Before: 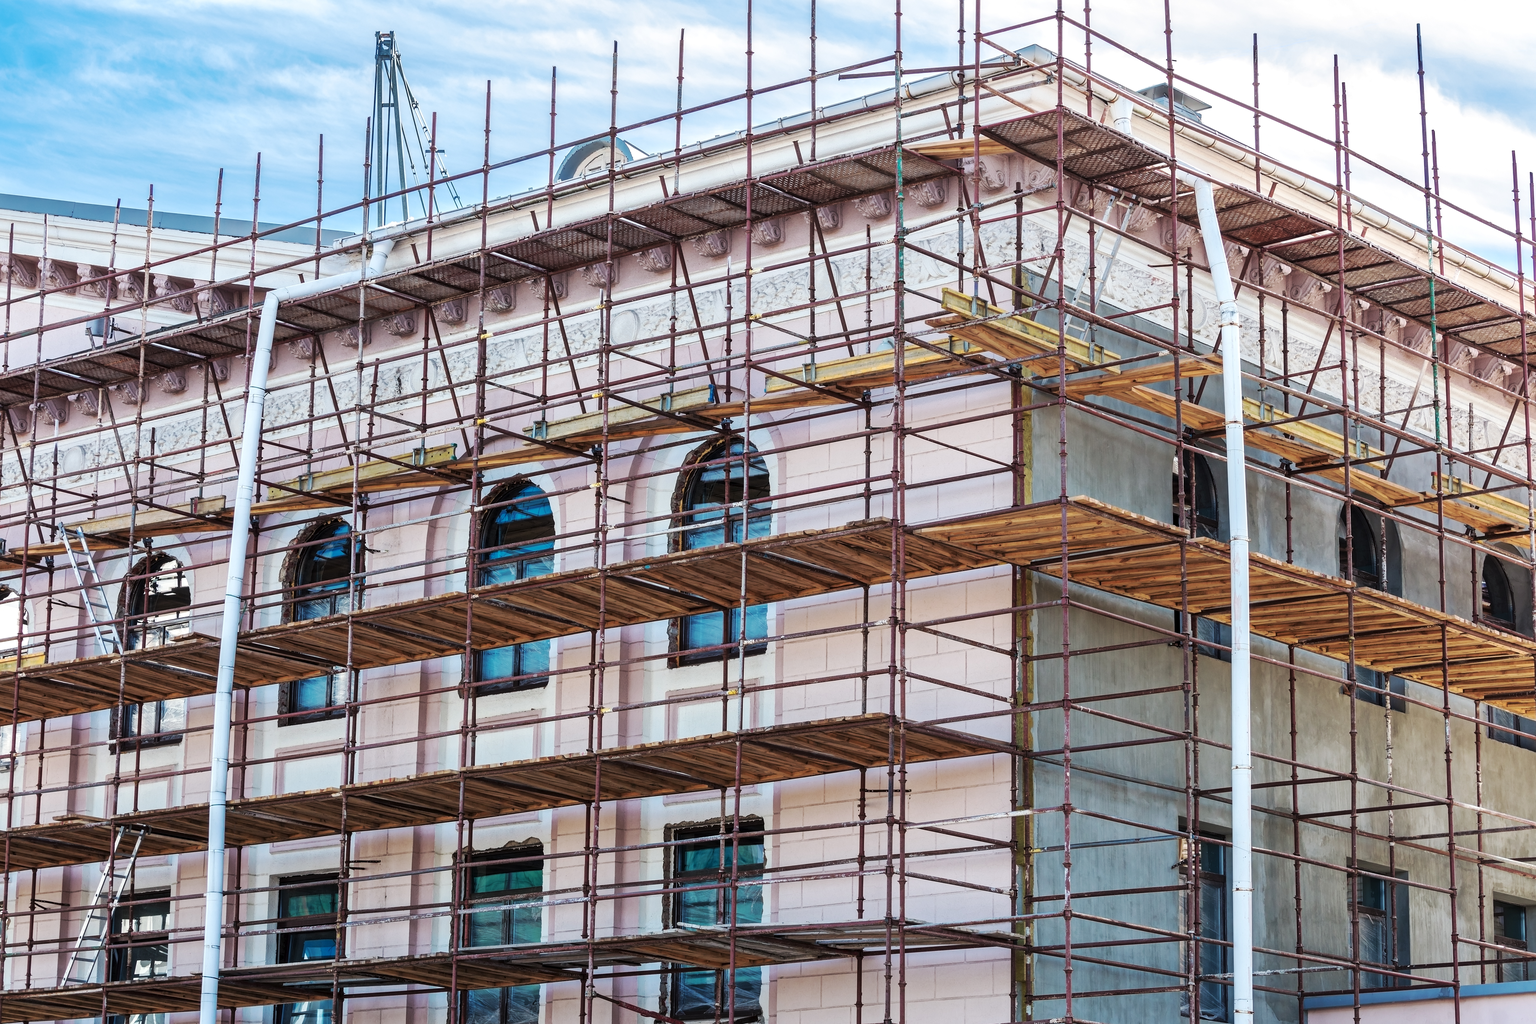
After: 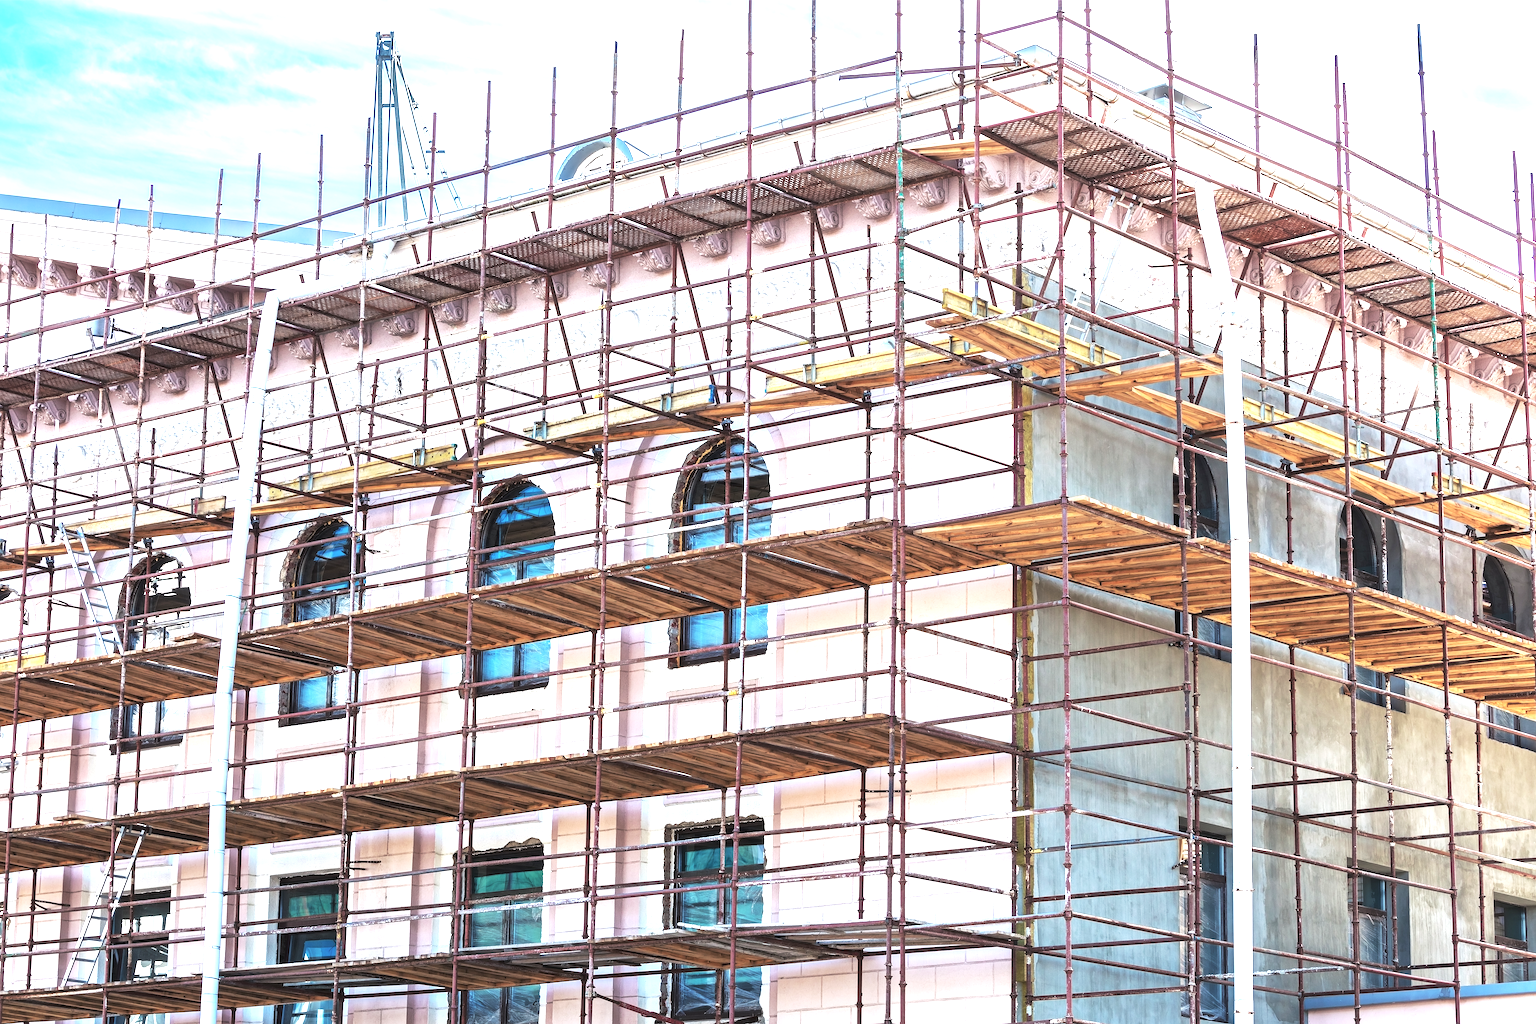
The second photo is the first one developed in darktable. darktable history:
exposure: black level correction 0, exposure 1.3 EV, compensate exposure bias true, compensate highlight preservation false
sharpen: amount 0.2
contrast brightness saturation: contrast -0.1, saturation -0.1
